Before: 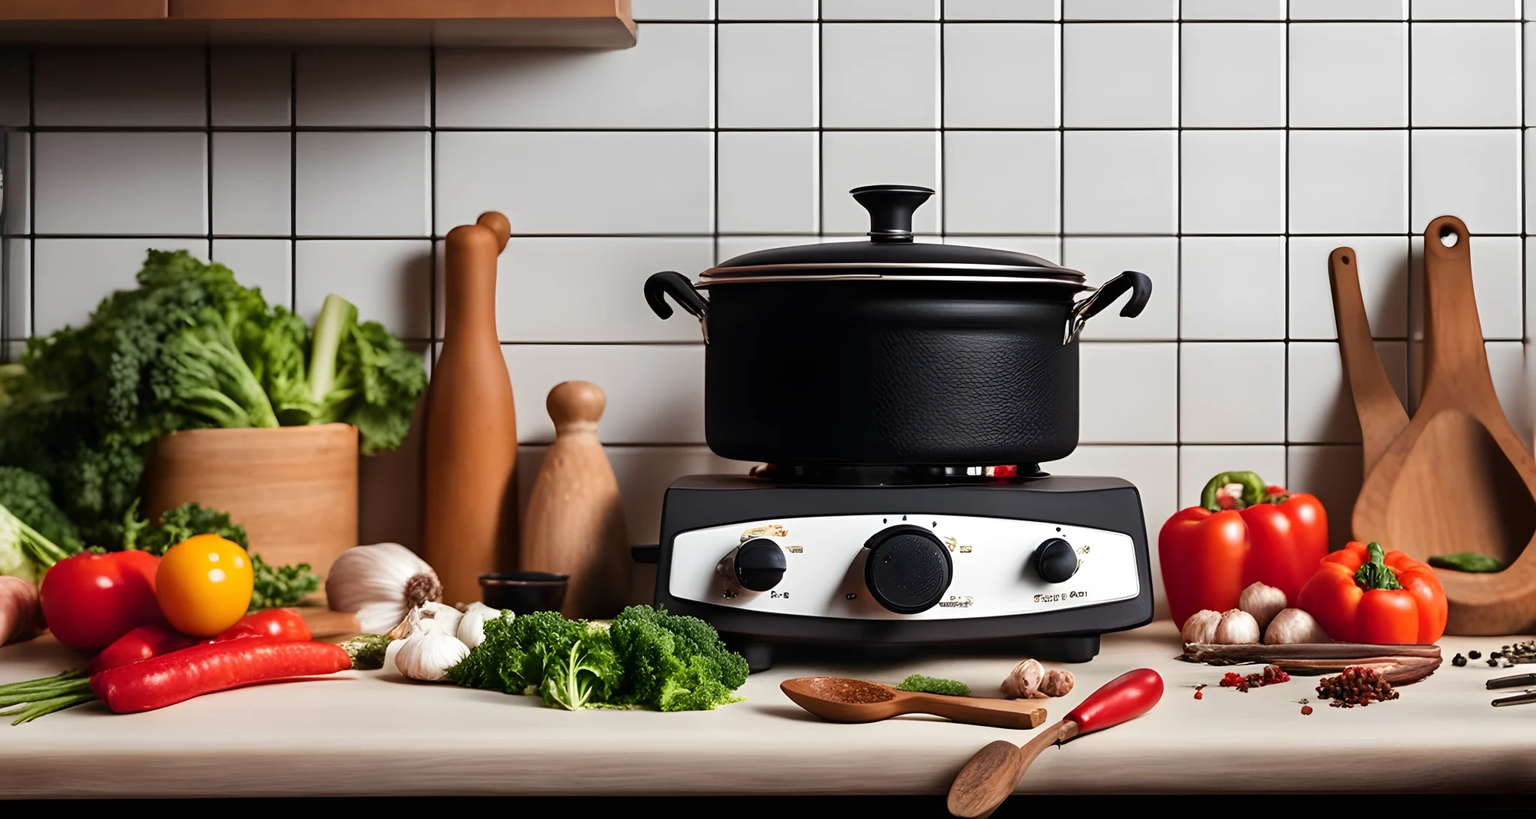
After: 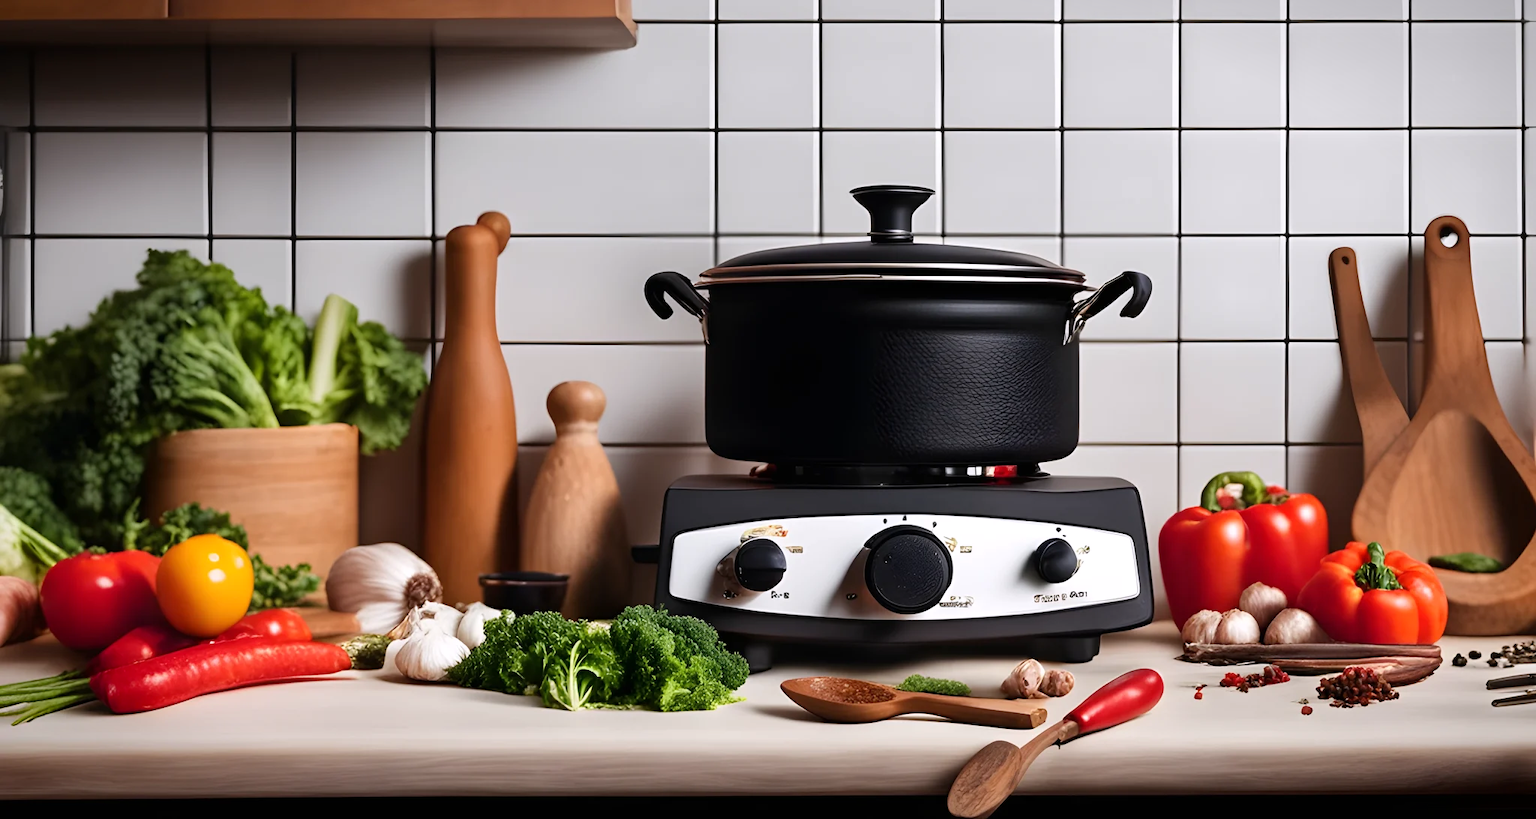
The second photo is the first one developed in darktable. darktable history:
vignetting: fall-off start 98.29%, fall-off radius 100%, brightness -1, saturation 0.5, width/height ratio 1.428
white balance: red 1.009, blue 1.027
